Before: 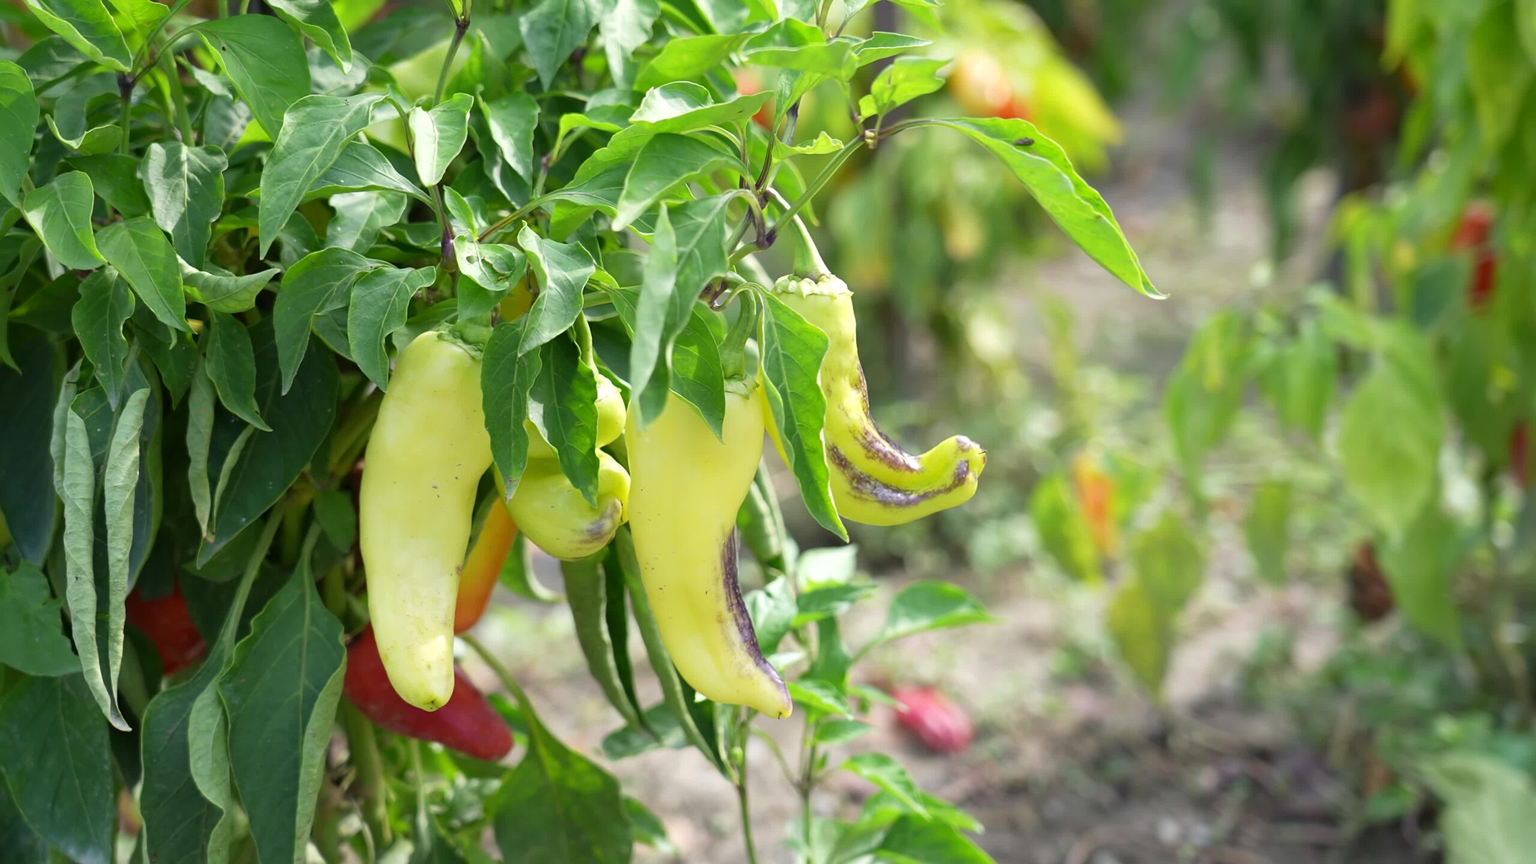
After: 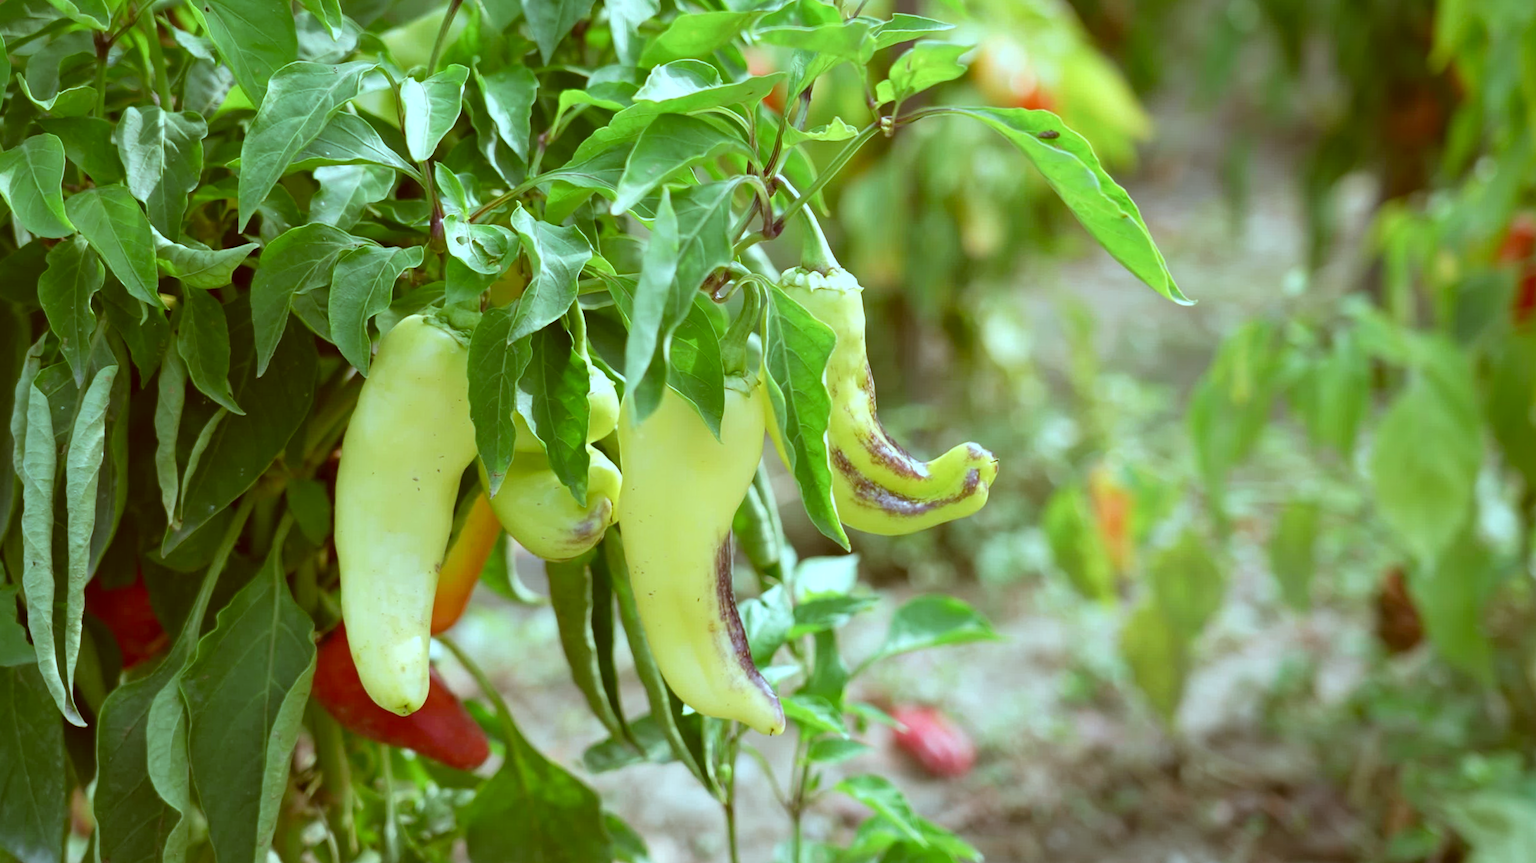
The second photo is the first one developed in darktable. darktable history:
crop and rotate: angle -1.81°
color correction: highlights a* -14.04, highlights b* -16.88, shadows a* 10.07, shadows b* 30.14
